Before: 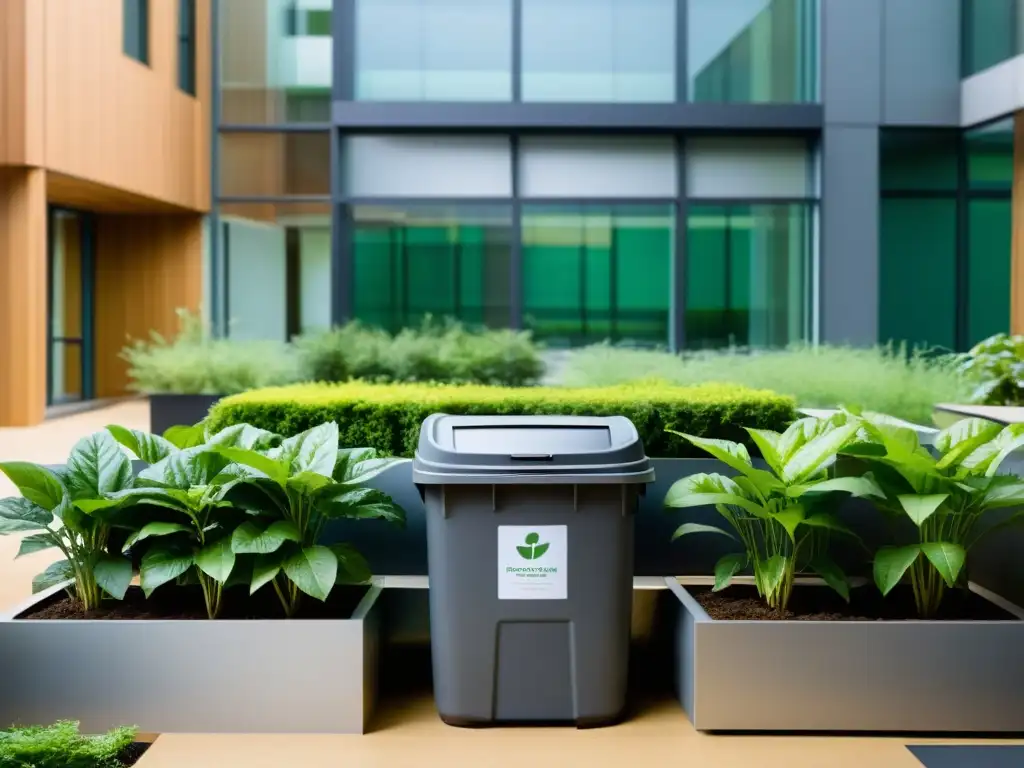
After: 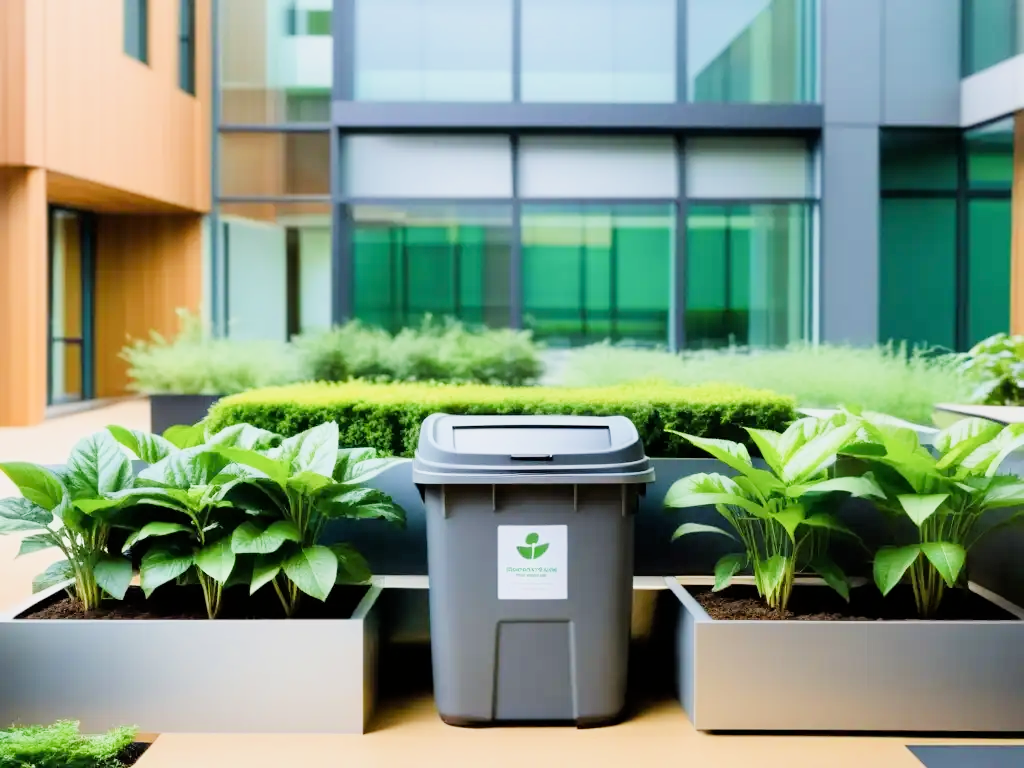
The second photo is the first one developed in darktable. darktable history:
exposure: black level correction 0, exposure 1.2 EV, compensate exposure bias true, compensate highlight preservation false
filmic rgb: black relative exposure -7.65 EV, white relative exposure 4.56 EV, hardness 3.61
